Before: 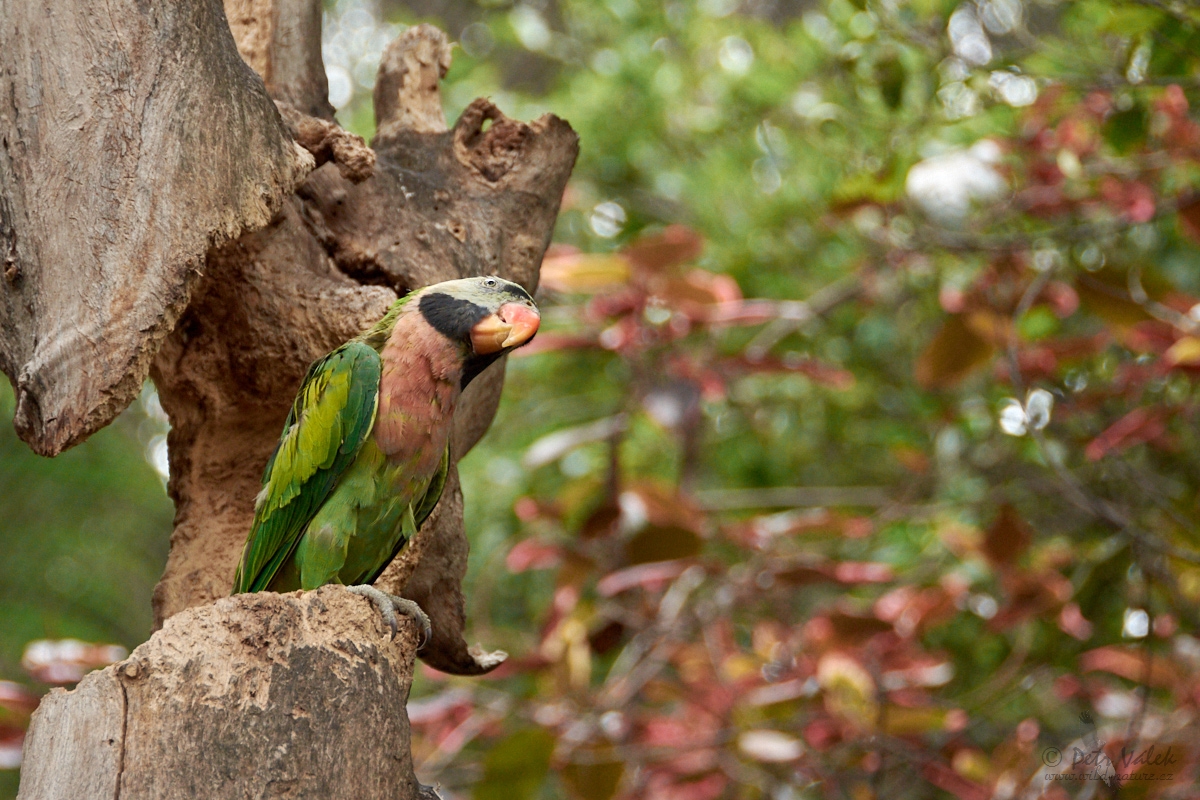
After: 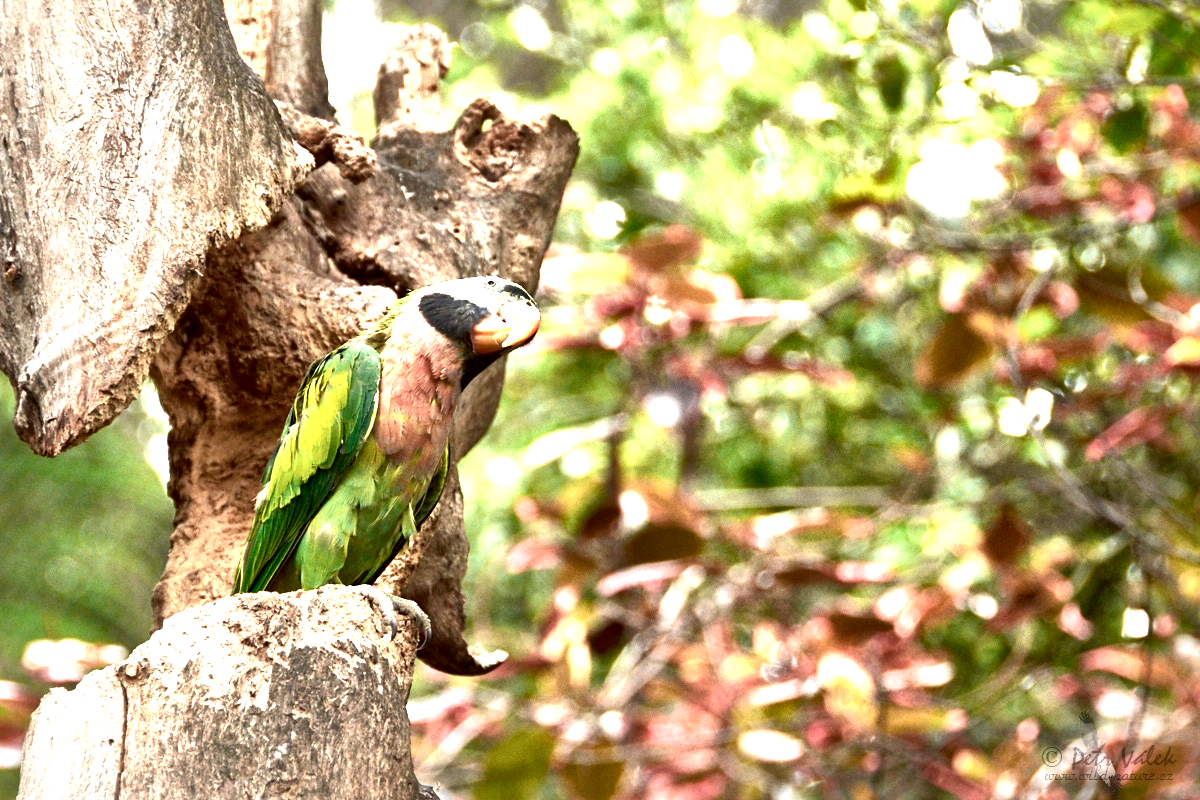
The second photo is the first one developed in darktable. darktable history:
color zones: curves: ch1 [(0, 0.469) (0.001, 0.469) (0.12, 0.446) (0.248, 0.469) (0.5, 0.5) (0.748, 0.5) (0.999, 0.469) (1, 0.469)]
local contrast: mode bilateral grid, contrast 43, coarseness 69, detail 215%, midtone range 0.2
exposure: black level correction 0, exposure 1.481 EV, compensate exposure bias true, compensate highlight preservation false
